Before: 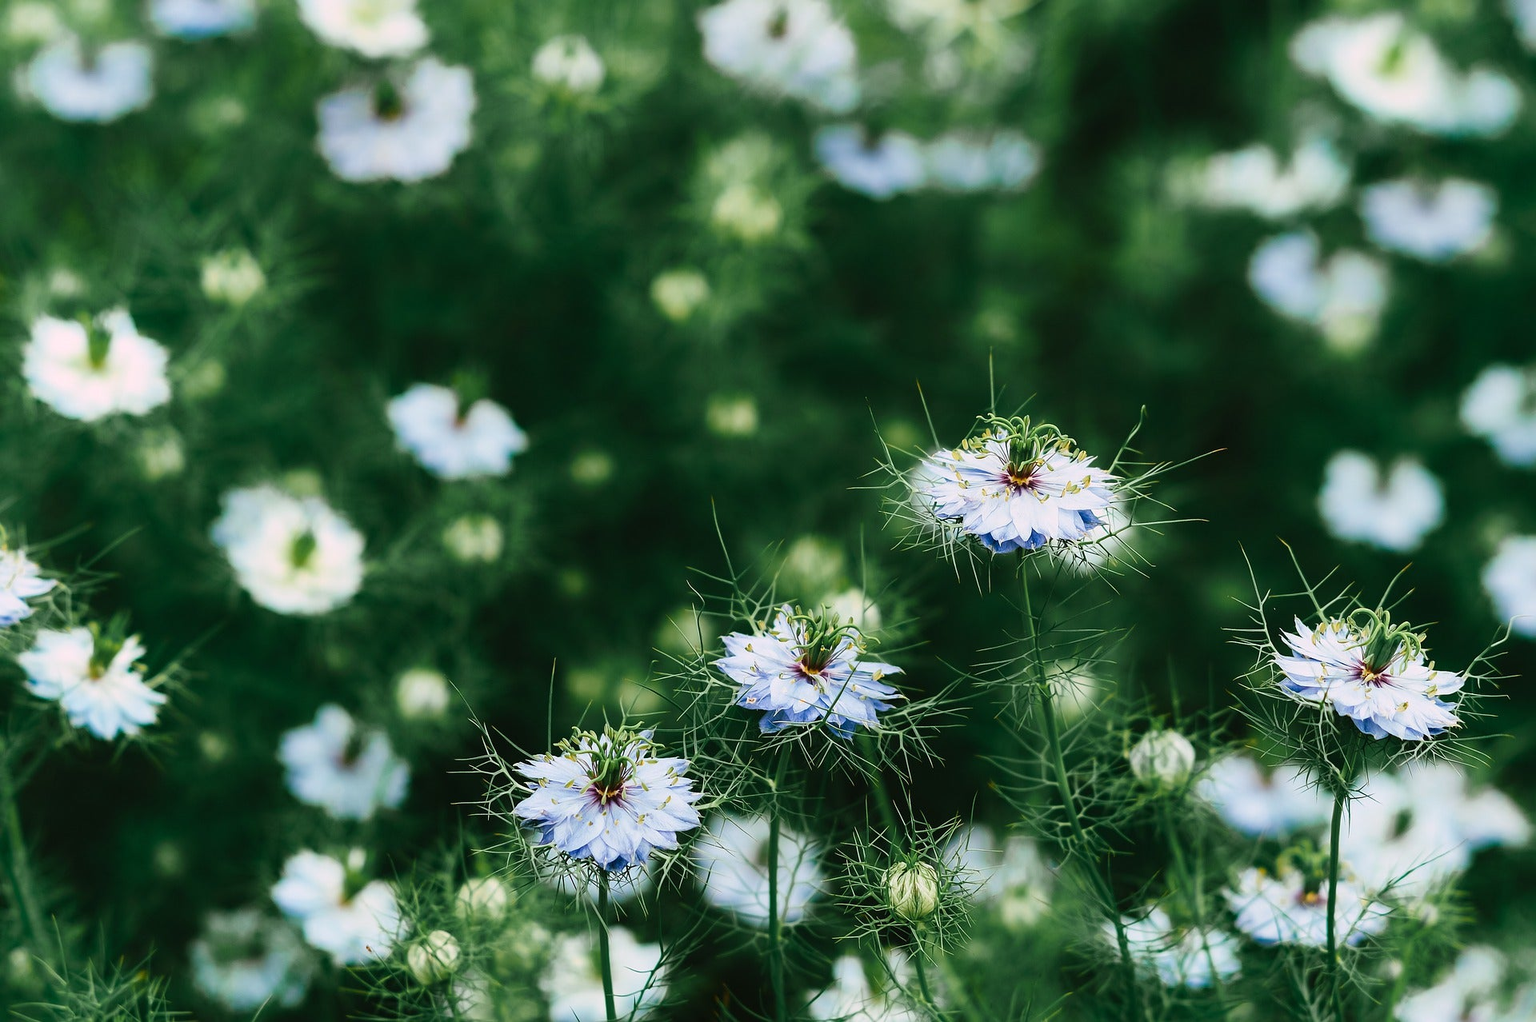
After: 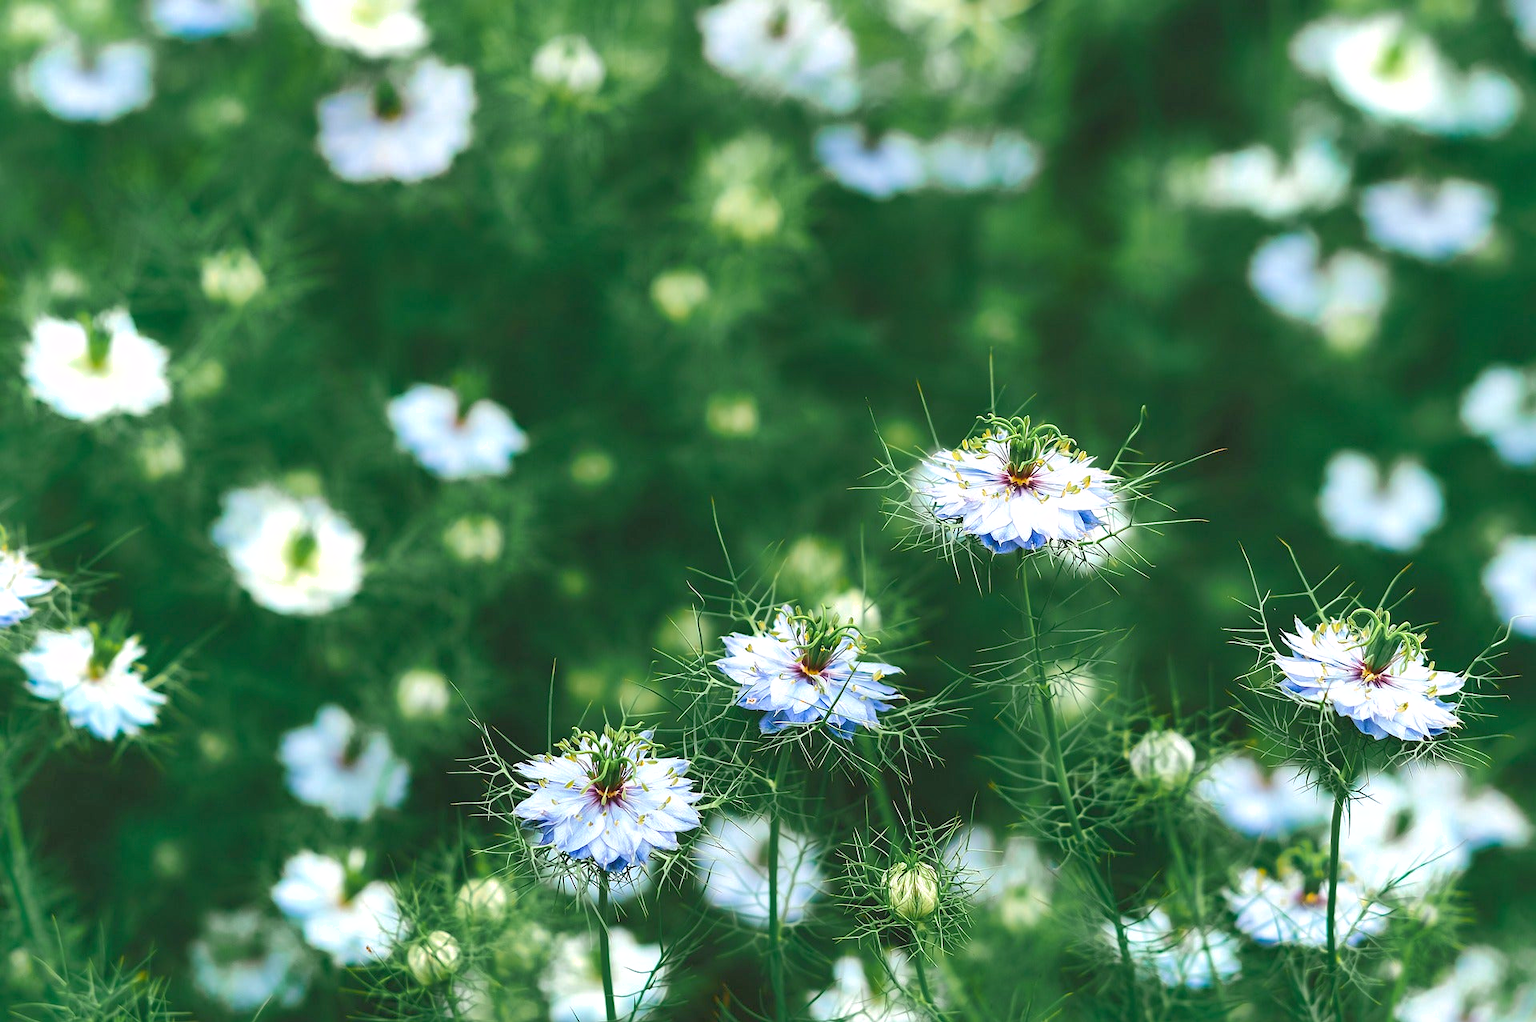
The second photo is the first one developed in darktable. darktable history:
shadows and highlights: on, module defaults
exposure: black level correction 0, exposure 0.696 EV, compensate highlight preservation false
contrast brightness saturation: contrast 0.03, brightness 0.063, saturation 0.13
tone equalizer: -8 EV 0.234 EV, -7 EV 0.381 EV, -6 EV 0.414 EV, -5 EV 0.26 EV, -3 EV -0.242 EV, -2 EV -0.423 EV, -1 EV -0.406 EV, +0 EV -0.27 EV
